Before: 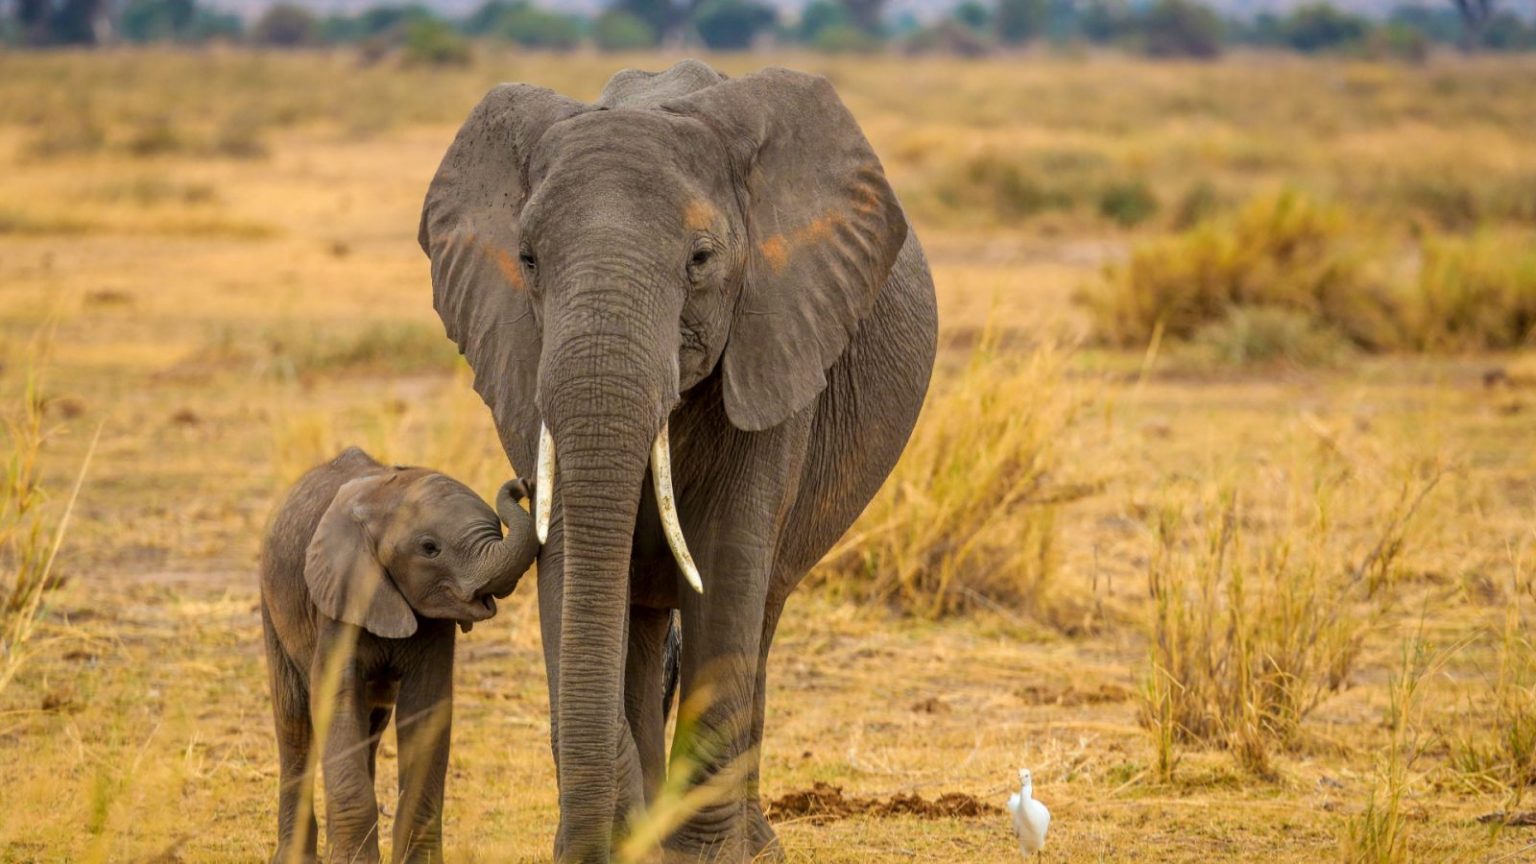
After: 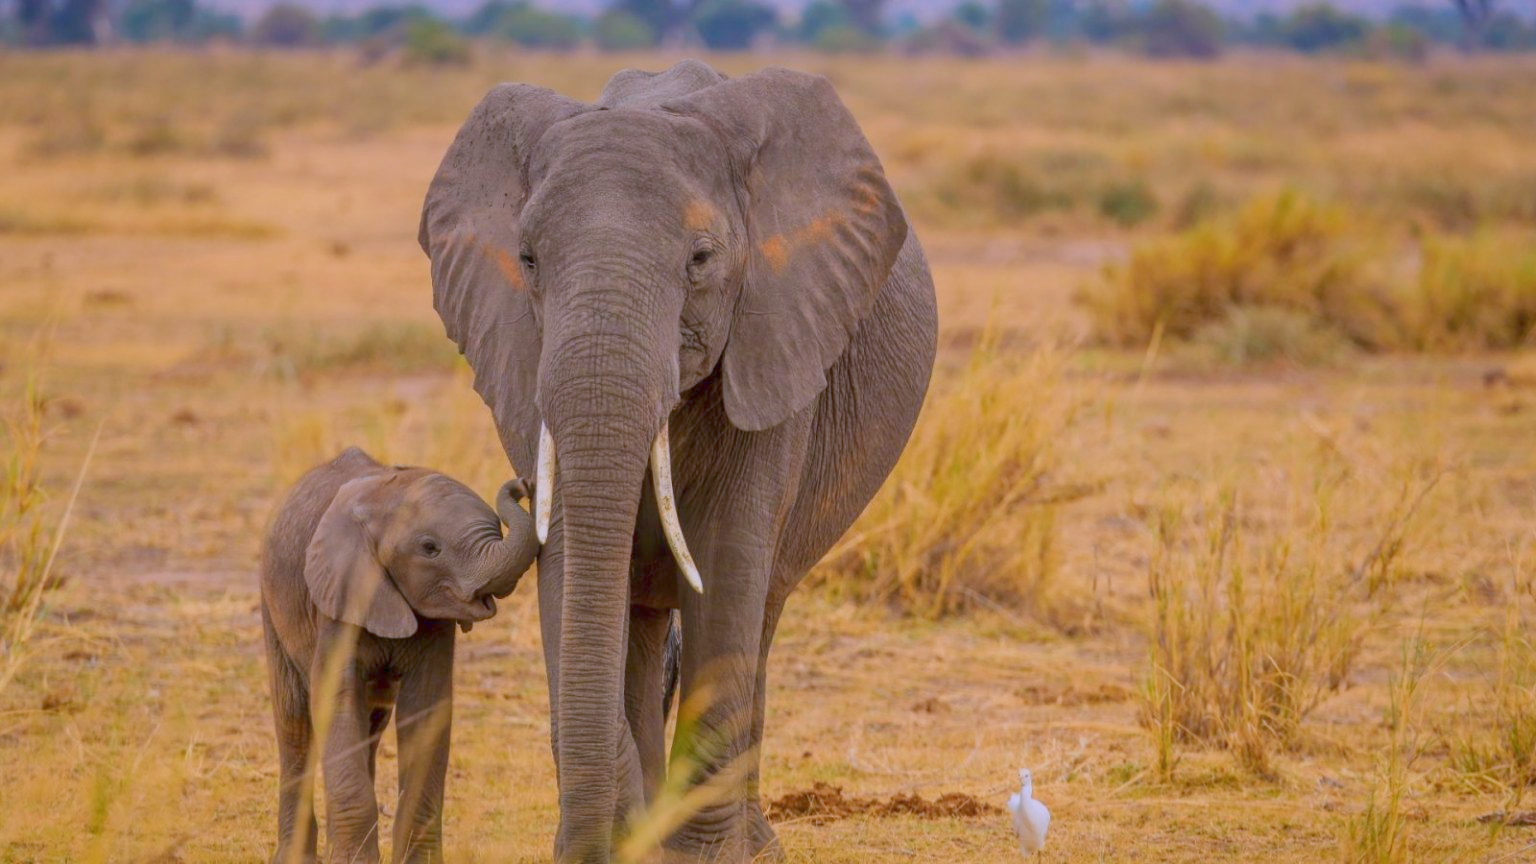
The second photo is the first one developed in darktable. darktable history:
color balance: on, module defaults
color balance rgb: contrast -30%
white balance: red 1.042, blue 1.17
bloom: threshold 82.5%, strength 16.25%
